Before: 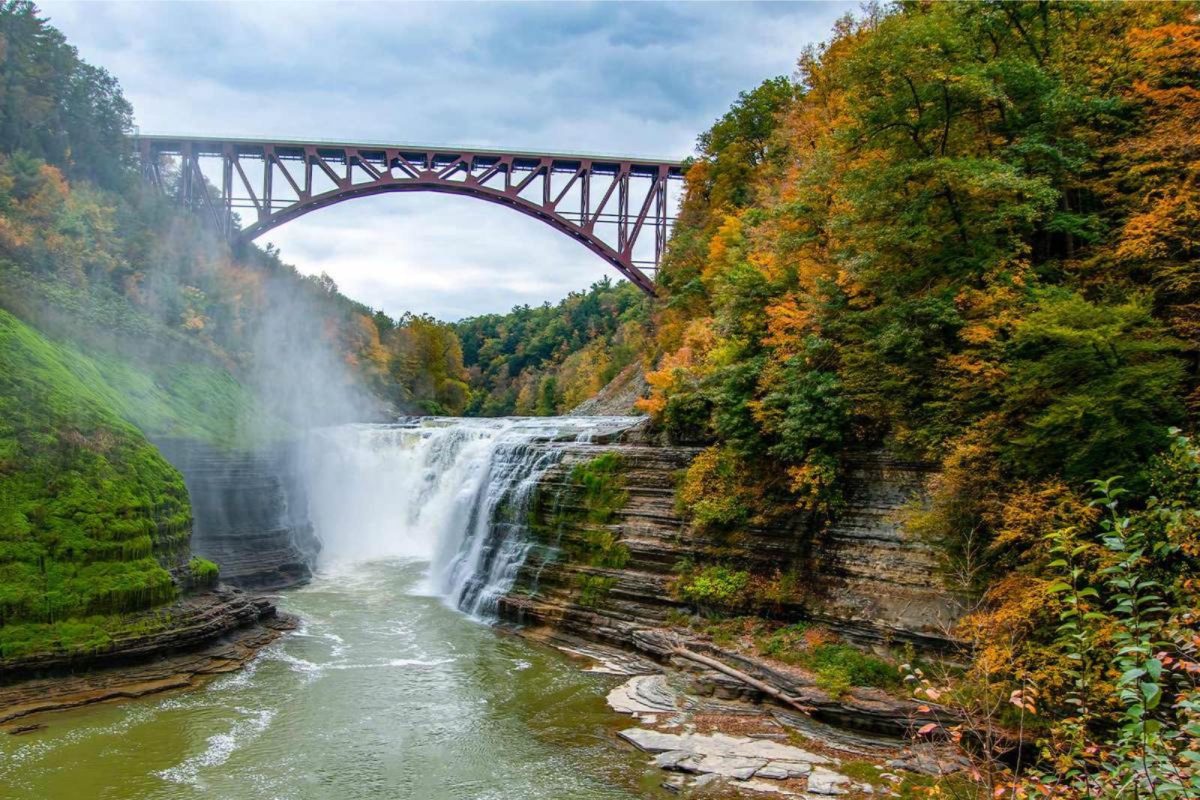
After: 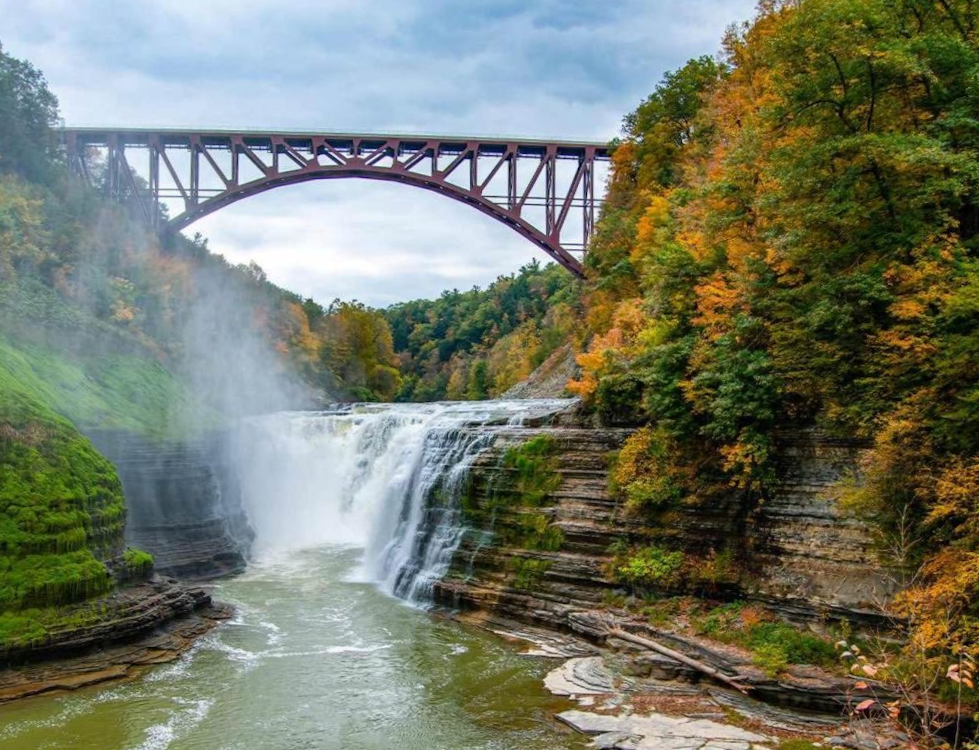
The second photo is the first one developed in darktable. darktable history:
crop and rotate: angle 1.16°, left 4.451%, top 0.752%, right 11.43%, bottom 2.627%
